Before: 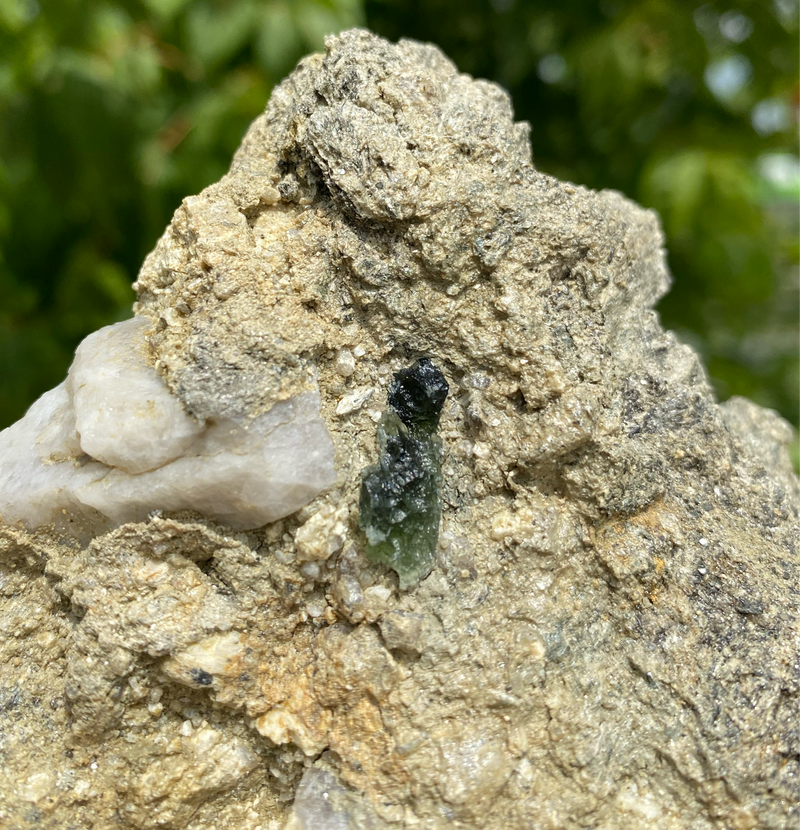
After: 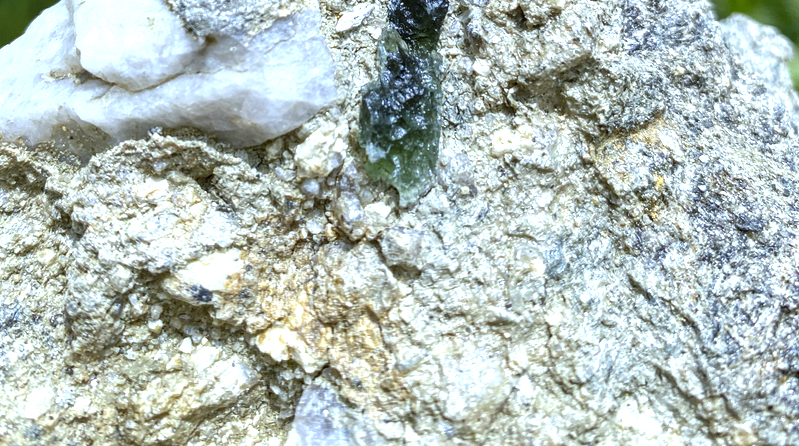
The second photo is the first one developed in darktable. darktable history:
crop and rotate: top 46.237%
white balance: red 0.871, blue 1.249
shadows and highlights: shadows 52.34, highlights -28.23, soften with gaussian
exposure: black level correction -0.002, exposure 0.708 EV, compensate exposure bias true, compensate highlight preservation false
local contrast: detail 130%
